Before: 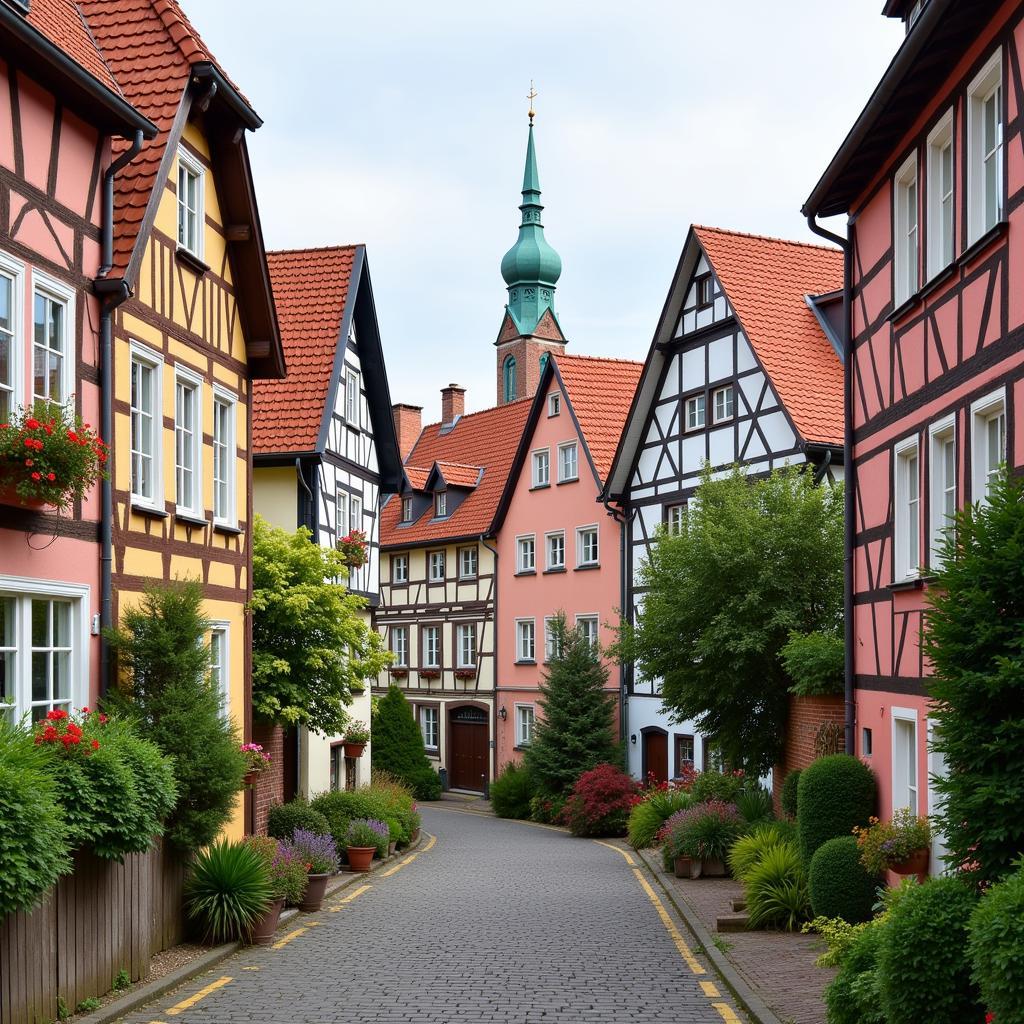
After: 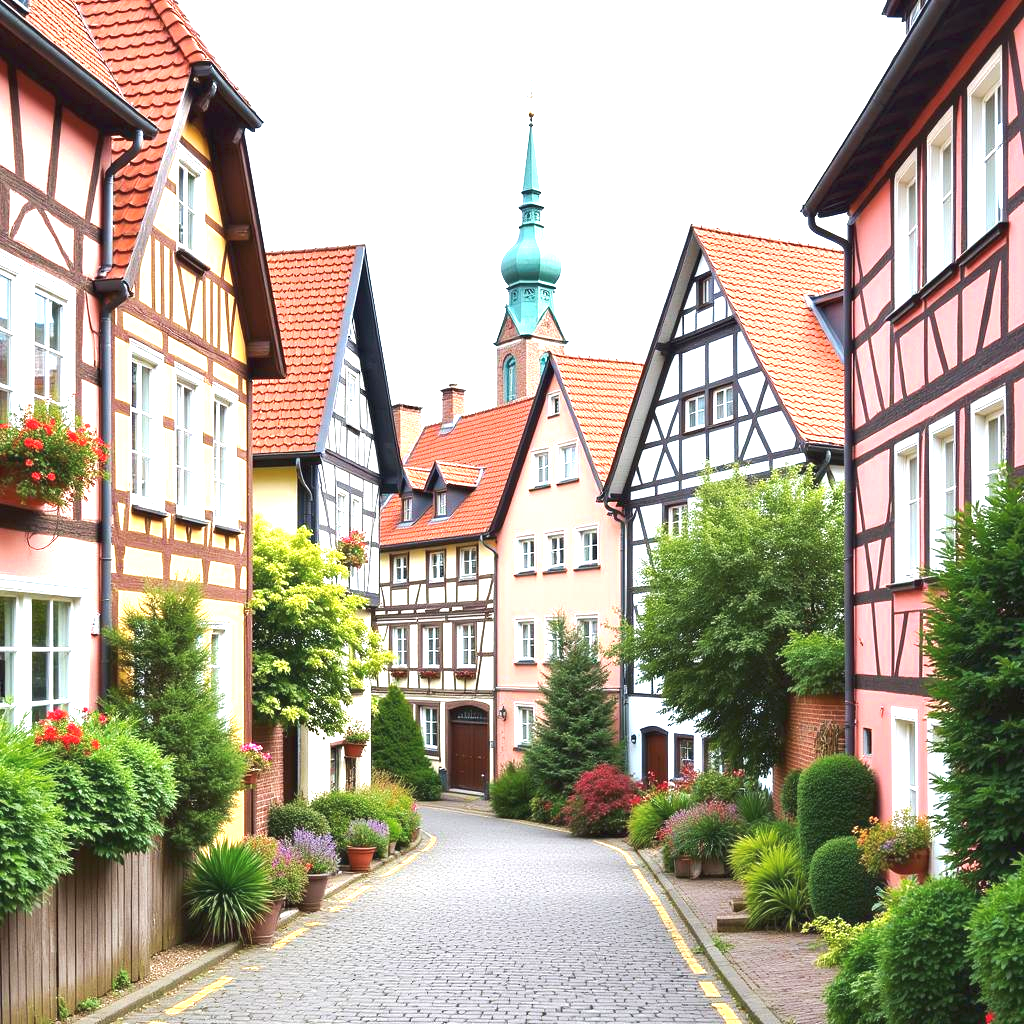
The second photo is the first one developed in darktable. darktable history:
exposure: black level correction 0, exposure 1.688 EV, compensate highlight preservation false
tone curve: curves: ch0 [(0, 0) (0.003, 0.04) (0.011, 0.053) (0.025, 0.077) (0.044, 0.104) (0.069, 0.127) (0.1, 0.15) (0.136, 0.177) (0.177, 0.215) (0.224, 0.254) (0.277, 0.3) (0.335, 0.355) (0.399, 0.41) (0.468, 0.477) (0.543, 0.554) (0.623, 0.636) (0.709, 0.72) (0.801, 0.804) (0.898, 0.892) (1, 1)], preserve colors none
